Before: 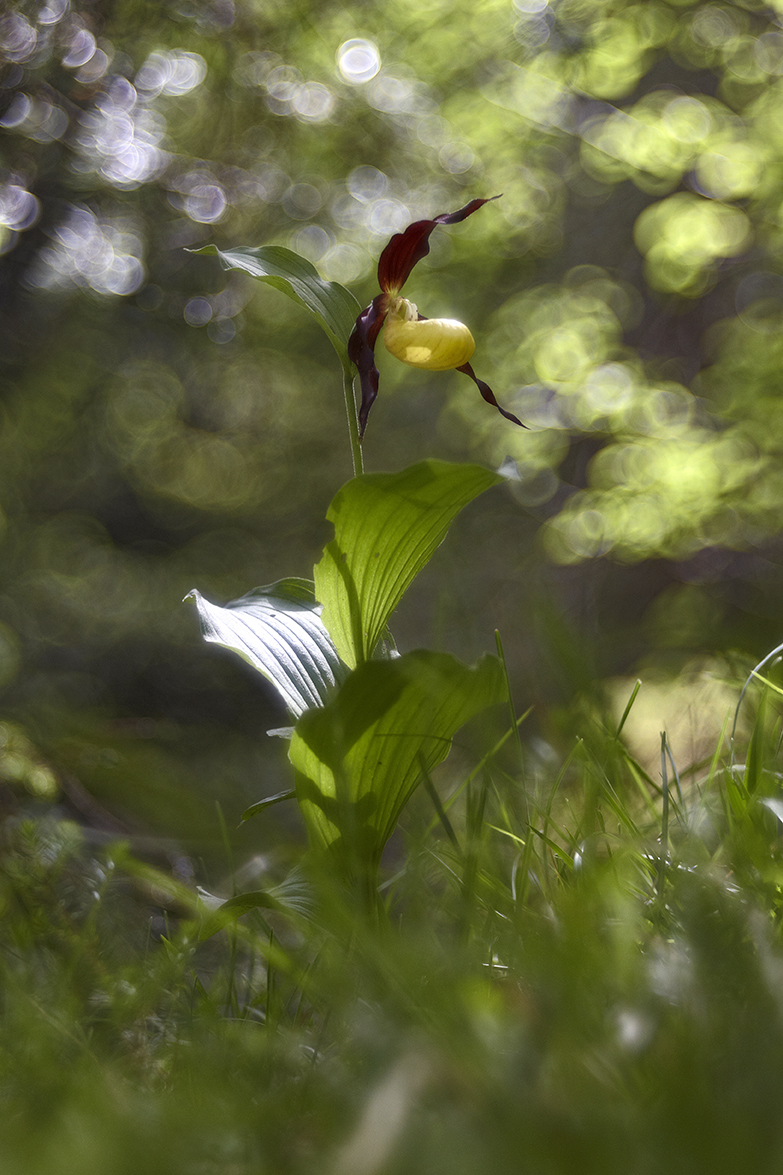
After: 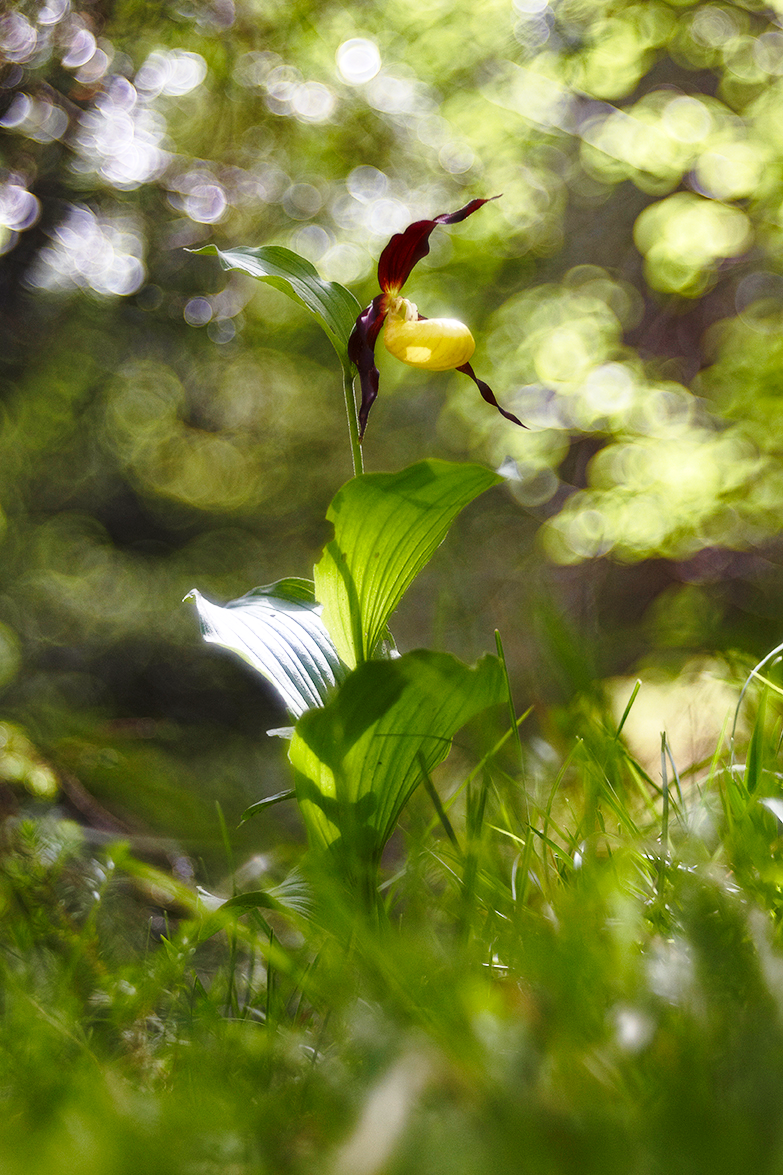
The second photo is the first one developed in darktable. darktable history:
base curve: curves: ch0 [(0, 0) (0.028, 0.03) (0.121, 0.232) (0.46, 0.748) (0.859, 0.968) (1, 1)], preserve colors none
shadows and highlights: shadows 37.27, highlights -28.18, soften with gaussian
